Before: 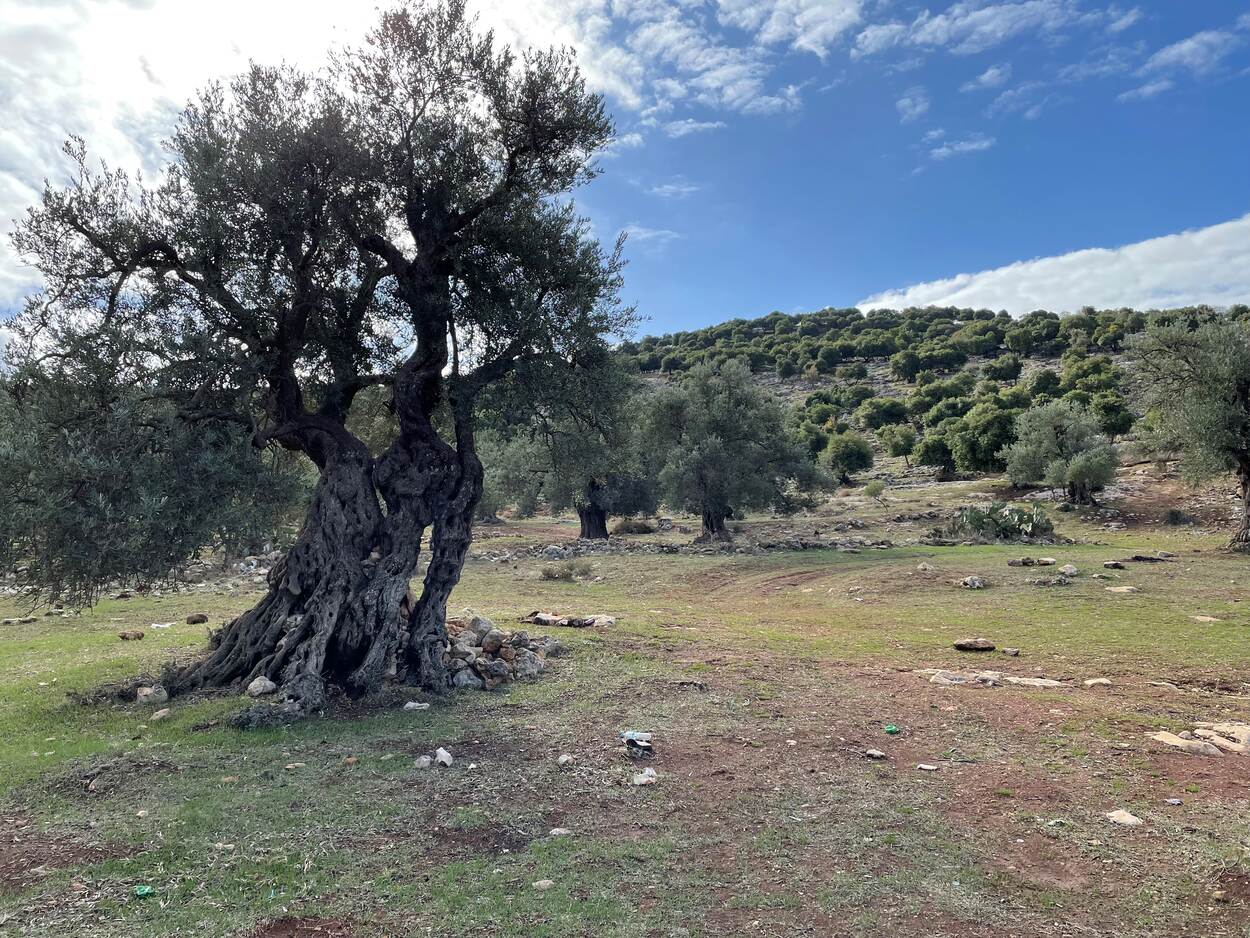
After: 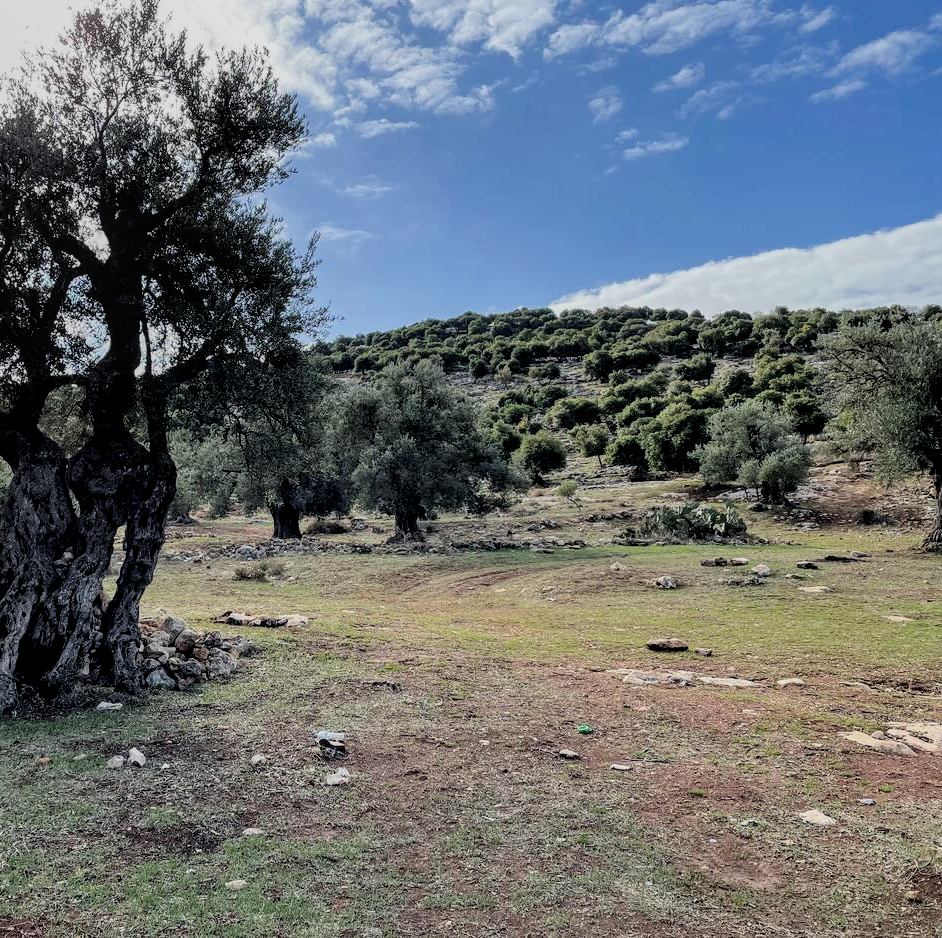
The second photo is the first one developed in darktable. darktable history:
filmic rgb: black relative exposure -5 EV, hardness 2.88, contrast 1.2
local contrast: on, module defaults
crop and rotate: left 24.6%
